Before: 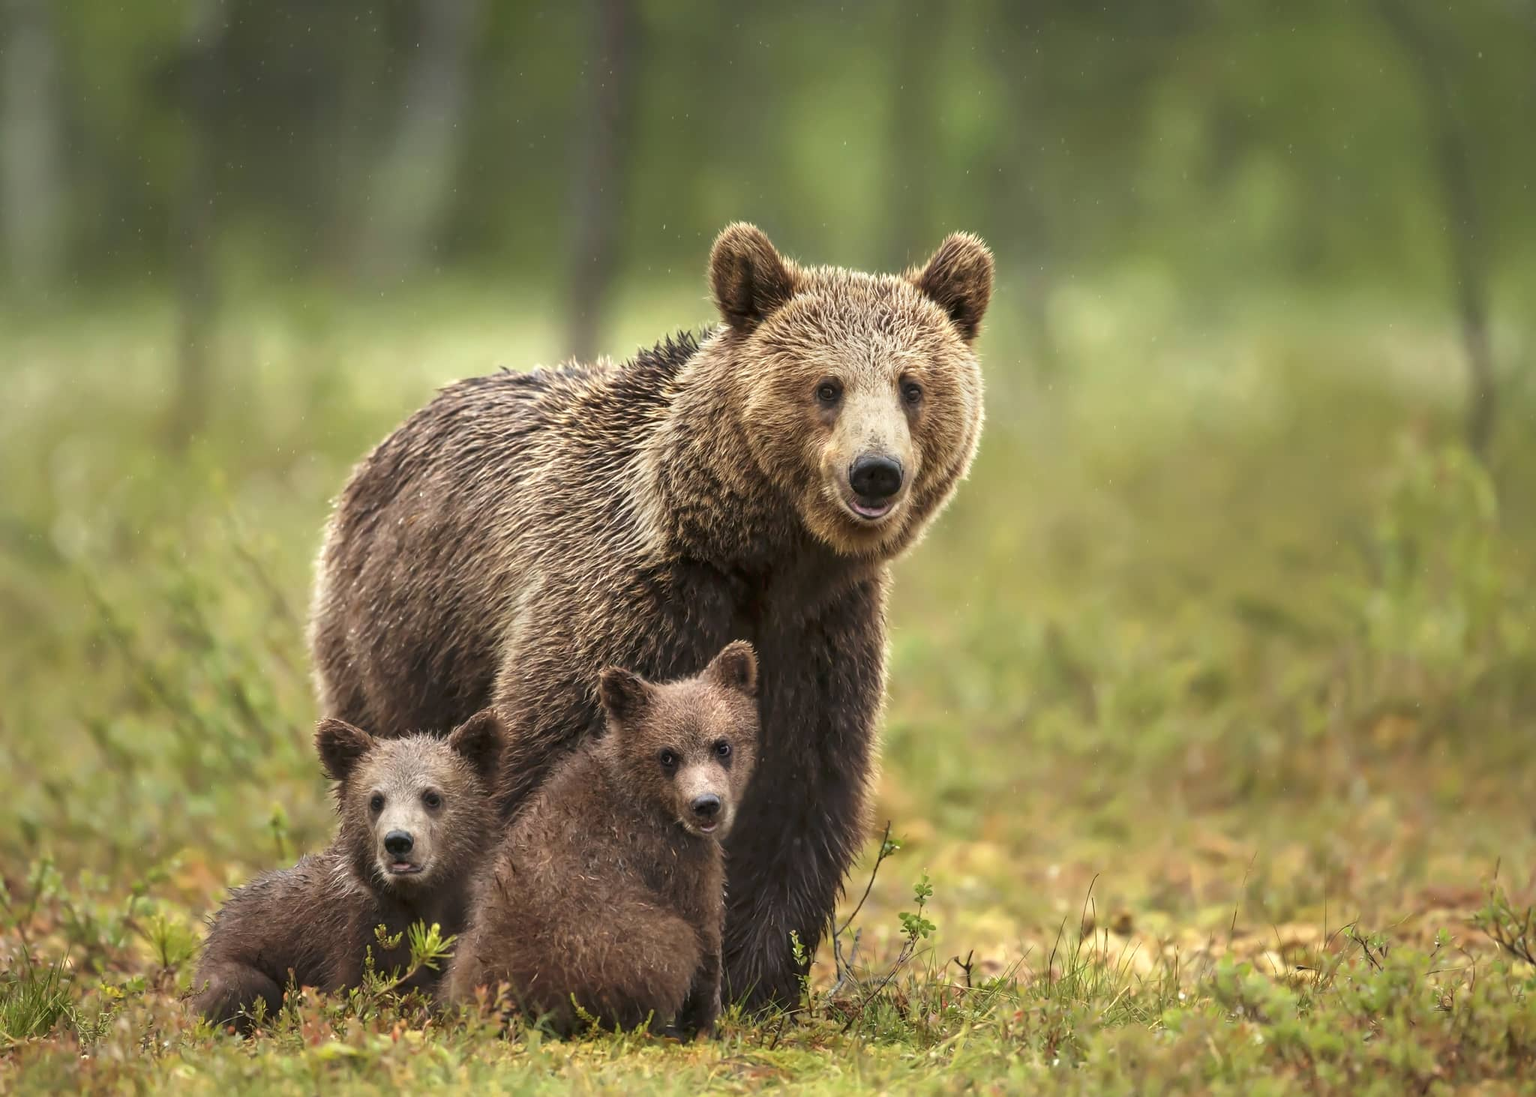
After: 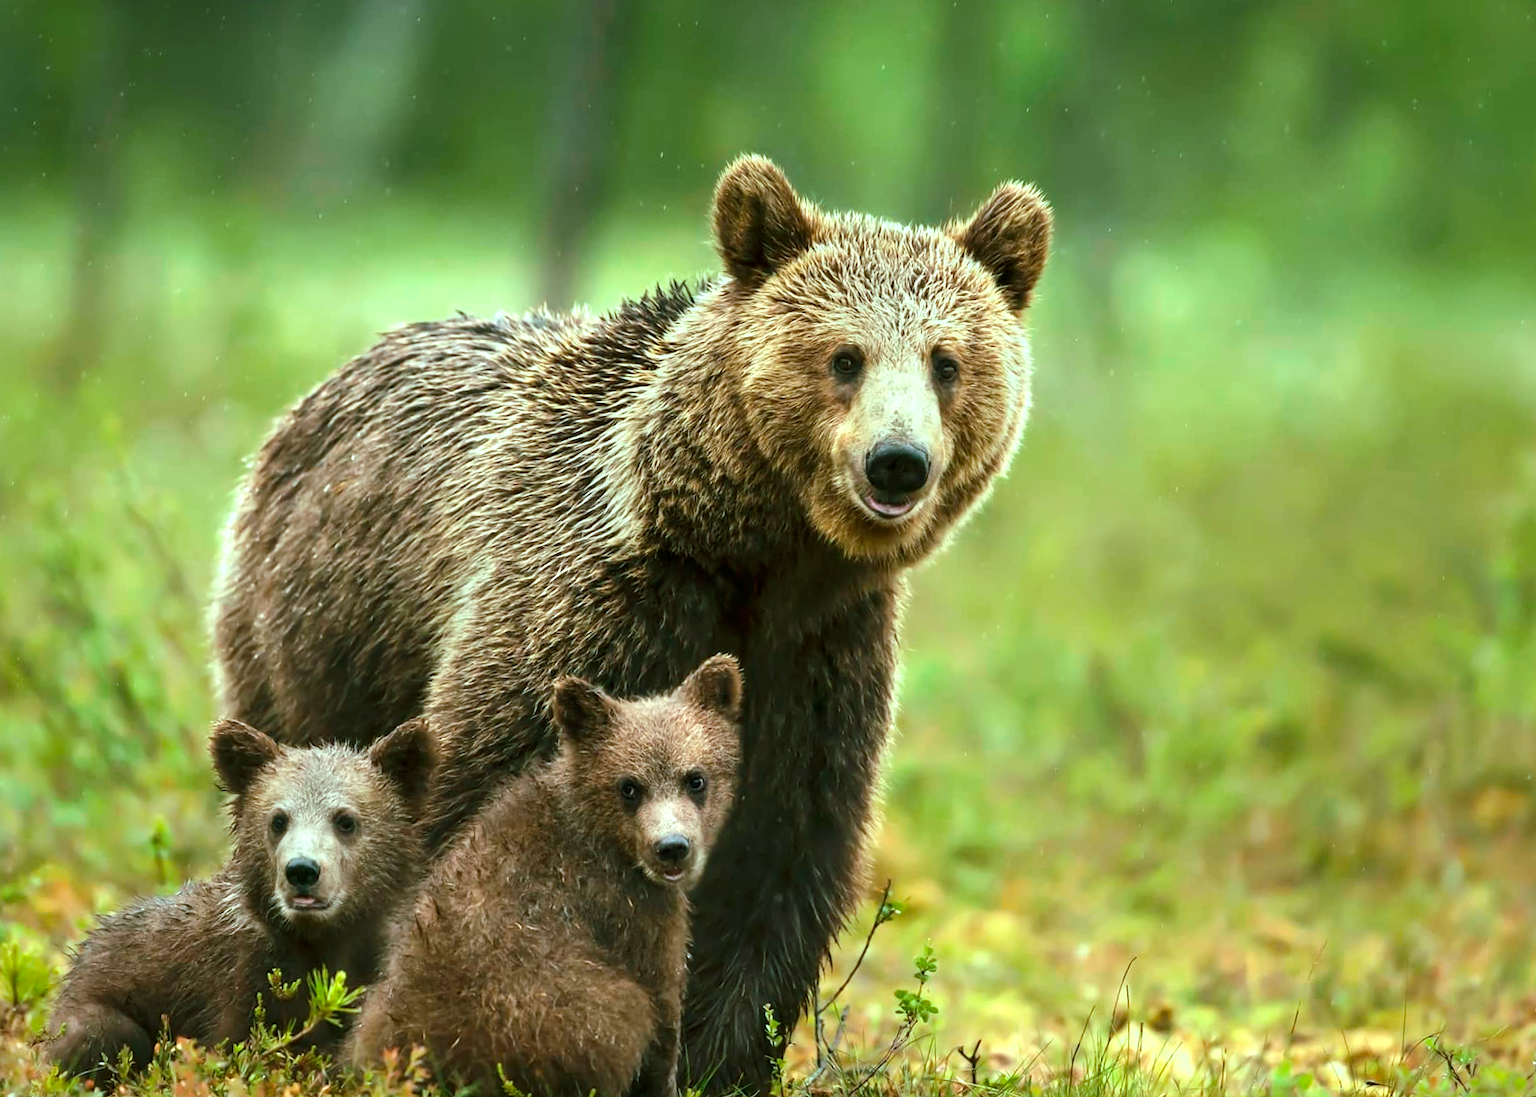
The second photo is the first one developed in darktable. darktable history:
tone equalizer: -8 EV -0.417 EV, -7 EV -0.389 EV, -6 EV -0.333 EV, -5 EV -0.222 EV, -3 EV 0.222 EV, -2 EV 0.333 EV, -1 EV 0.389 EV, +0 EV 0.417 EV, edges refinement/feathering 500, mask exposure compensation -1.57 EV, preserve details no
color balance rgb: shadows lift › chroma 11.71%, shadows lift › hue 133.46°, highlights gain › chroma 4%, highlights gain › hue 200.2°, perceptual saturation grading › global saturation 18.05%
crop and rotate: angle -3.27°, left 5.211%, top 5.211%, right 4.607%, bottom 4.607%
